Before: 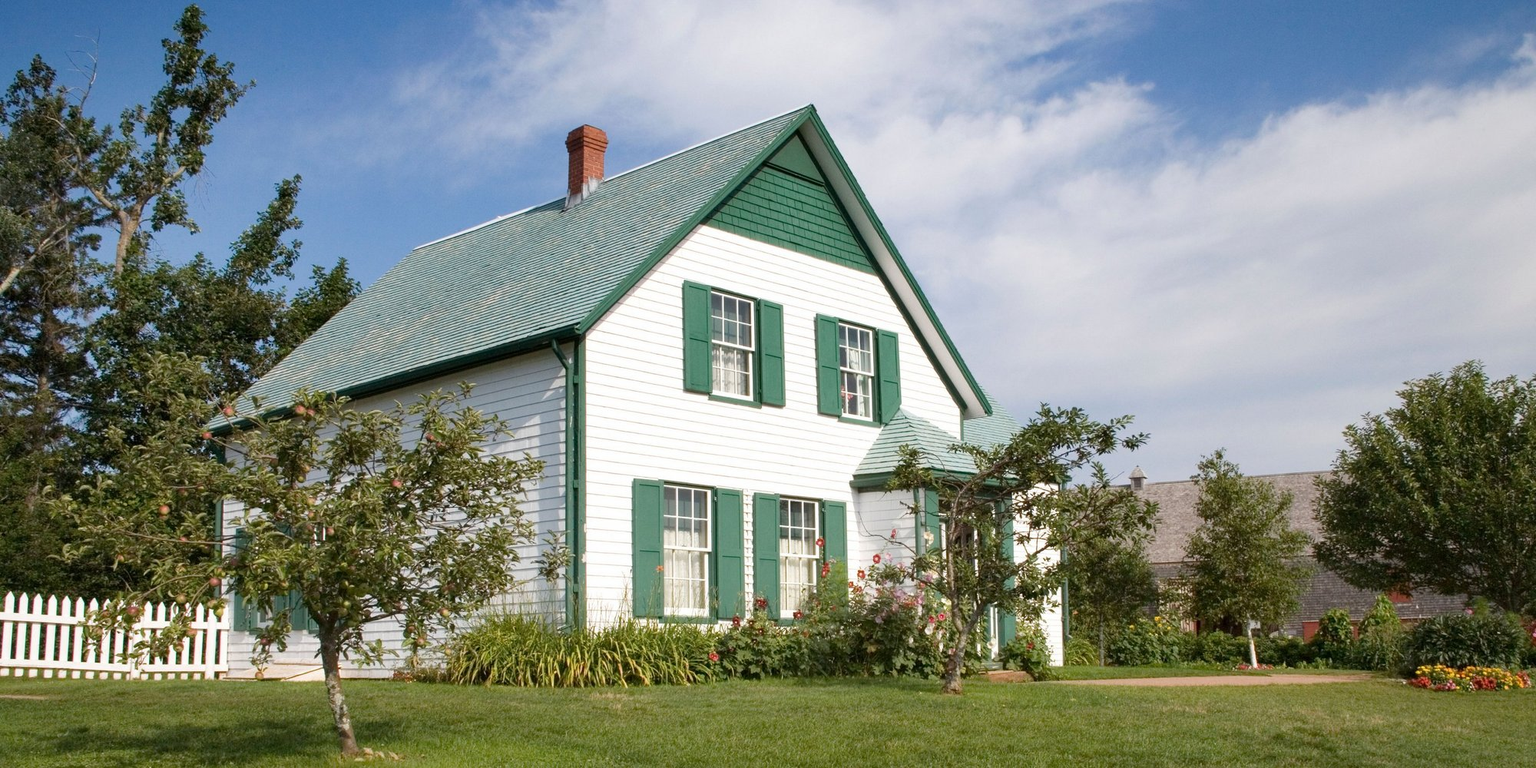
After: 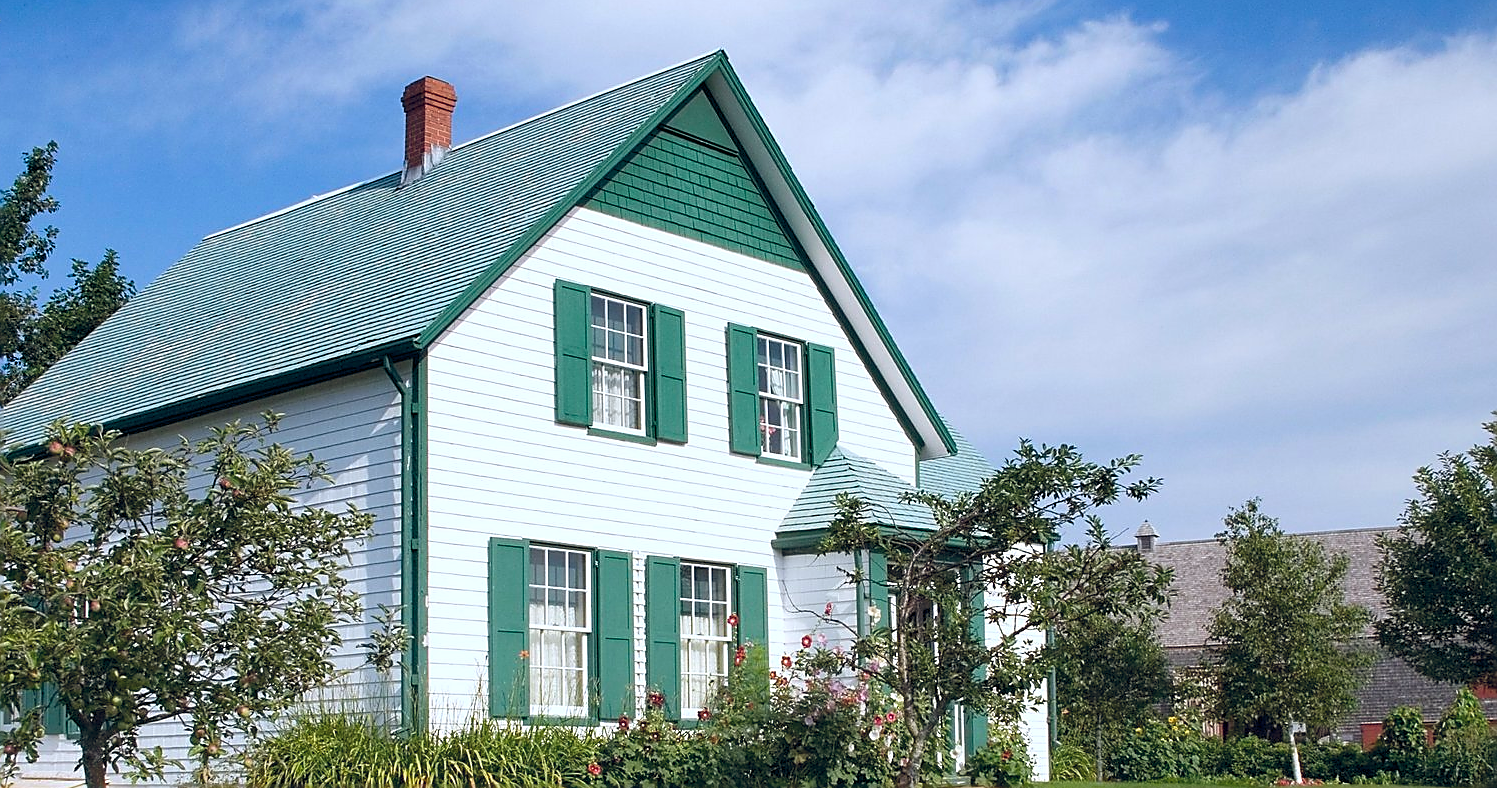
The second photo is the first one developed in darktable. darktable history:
crop: left 16.768%, top 8.653%, right 8.362%, bottom 12.485%
color balance rgb: shadows lift › hue 87.51°, highlights gain › chroma 0.68%, highlights gain › hue 55.1°, global offset › chroma 0.13%, global offset › hue 253.66°, linear chroma grading › global chroma 0.5%, perceptual saturation grading › global saturation 16.38%
color calibration: illuminant custom, x 0.368, y 0.373, temperature 4330.32 K
sharpen: radius 1.4, amount 1.25, threshold 0.7
tone equalizer: on, module defaults
